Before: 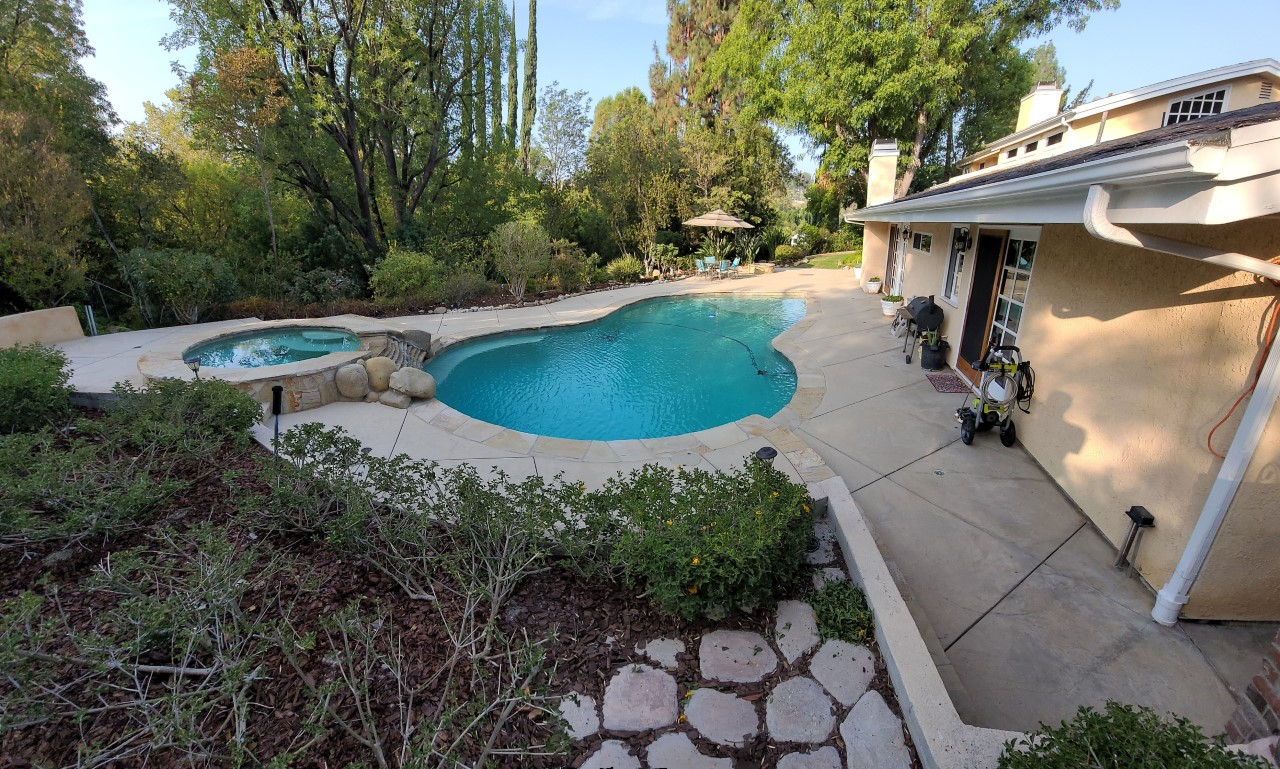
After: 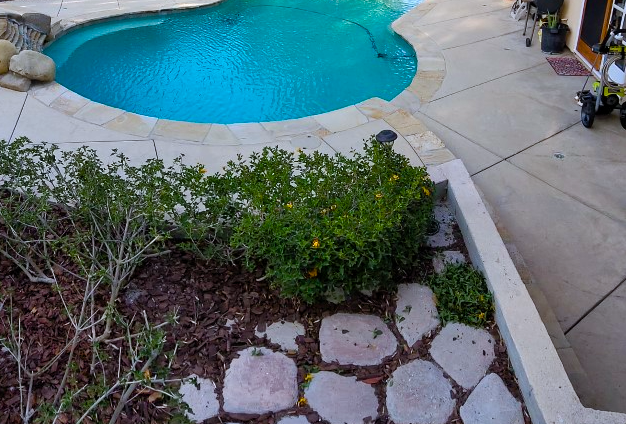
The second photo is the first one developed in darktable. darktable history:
color balance rgb: highlights gain › luminance 16.4%, highlights gain › chroma 2.893%, highlights gain › hue 260.13°, perceptual saturation grading › global saturation 20%, perceptual saturation grading › highlights -25.036%, perceptual saturation grading › shadows 49.282%, global vibrance 26.416%, contrast 6.275%
crop: left 29.749%, top 41.328%, right 21.3%, bottom 3.505%
